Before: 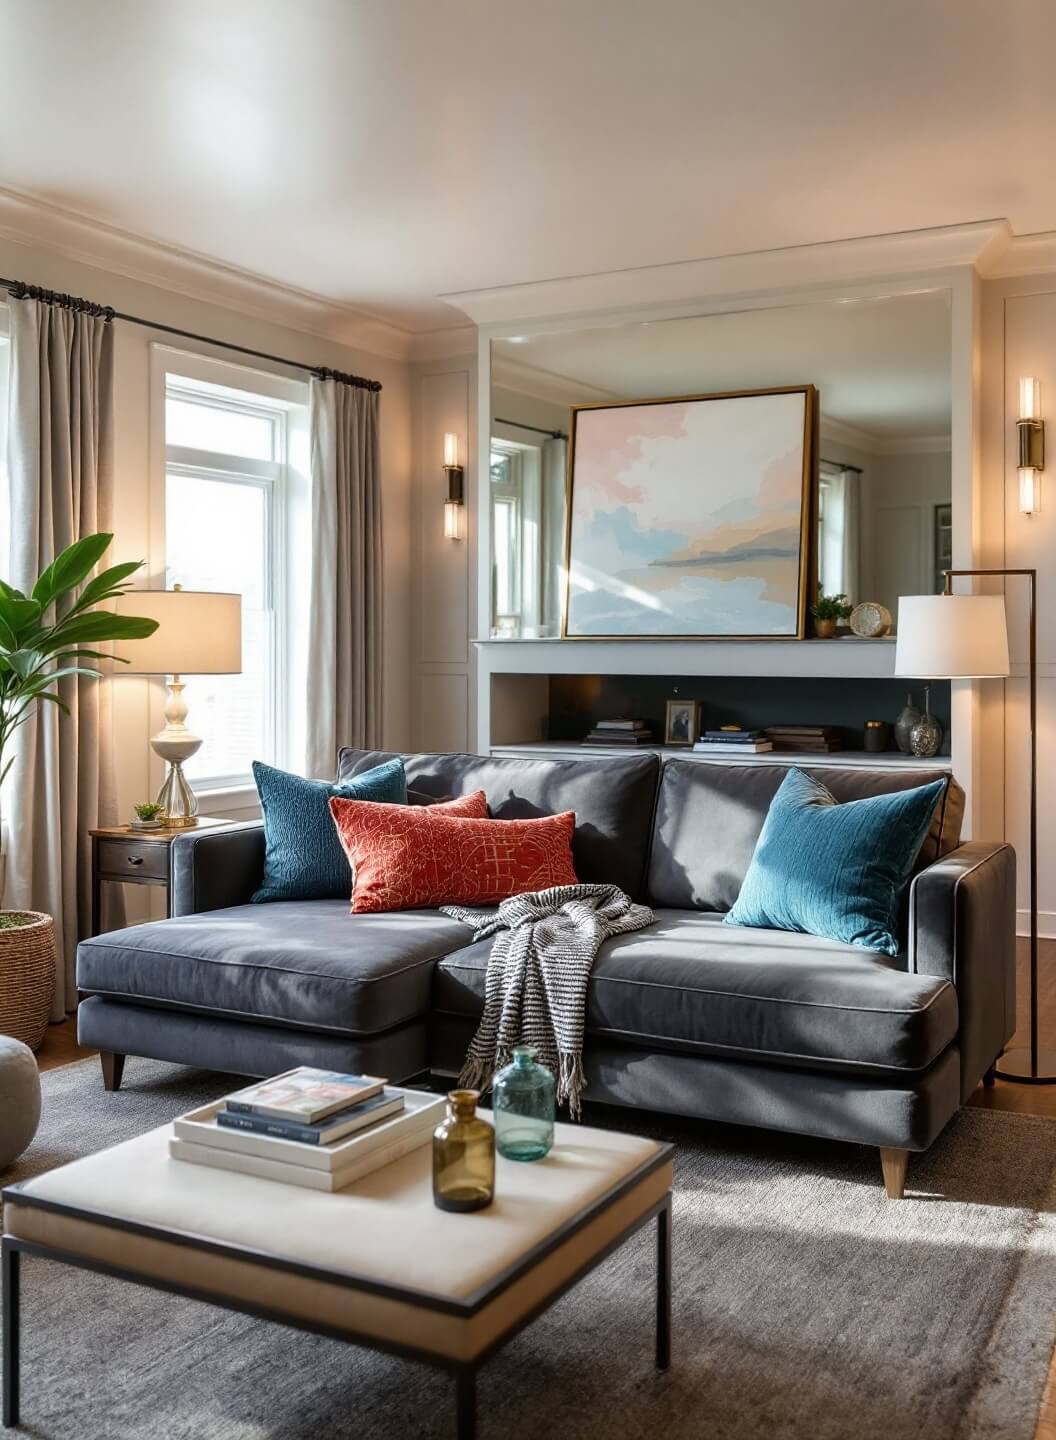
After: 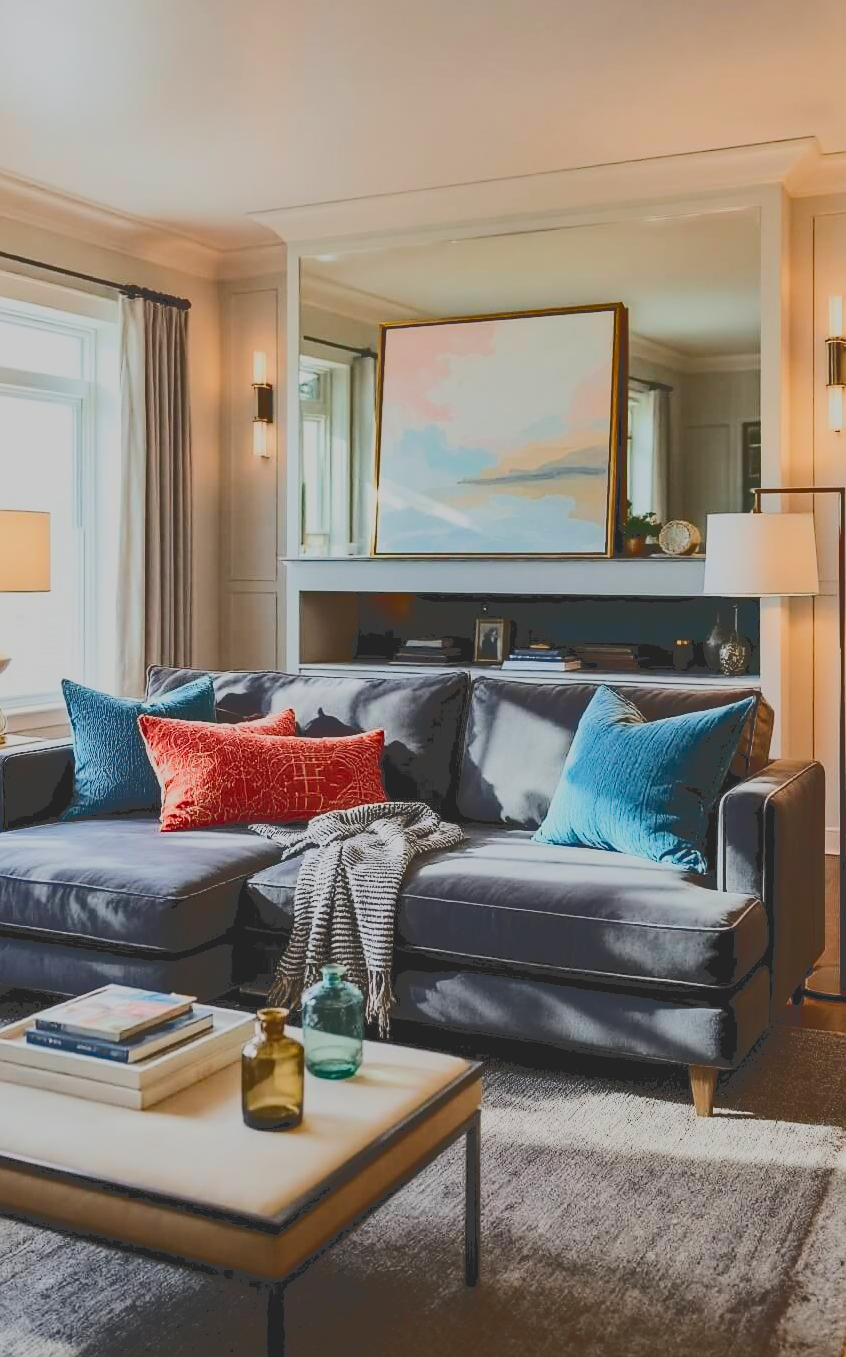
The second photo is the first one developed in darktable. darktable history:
crop and rotate: left 18.151%, top 5.731%, right 1.667%
tone curve: curves: ch0 [(0, 0) (0.003, 0.232) (0.011, 0.232) (0.025, 0.232) (0.044, 0.233) (0.069, 0.234) (0.1, 0.237) (0.136, 0.247) (0.177, 0.258) (0.224, 0.283) (0.277, 0.332) (0.335, 0.401) (0.399, 0.483) (0.468, 0.56) (0.543, 0.637) (0.623, 0.706) (0.709, 0.764) (0.801, 0.816) (0.898, 0.859) (1, 1)], color space Lab, linked channels, preserve colors none
haze removal: strength 0.279, distance 0.249, compatibility mode true, adaptive false
filmic rgb: black relative exposure -6.09 EV, white relative exposure 6.94 EV, threshold 2.98 EV, hardness 2.27, color science v5 (2021), contrast in shadows safe, contrast in highlights safe, enable highlight reconstruction true
sharpen: radius 1.048, threshold 1.128
